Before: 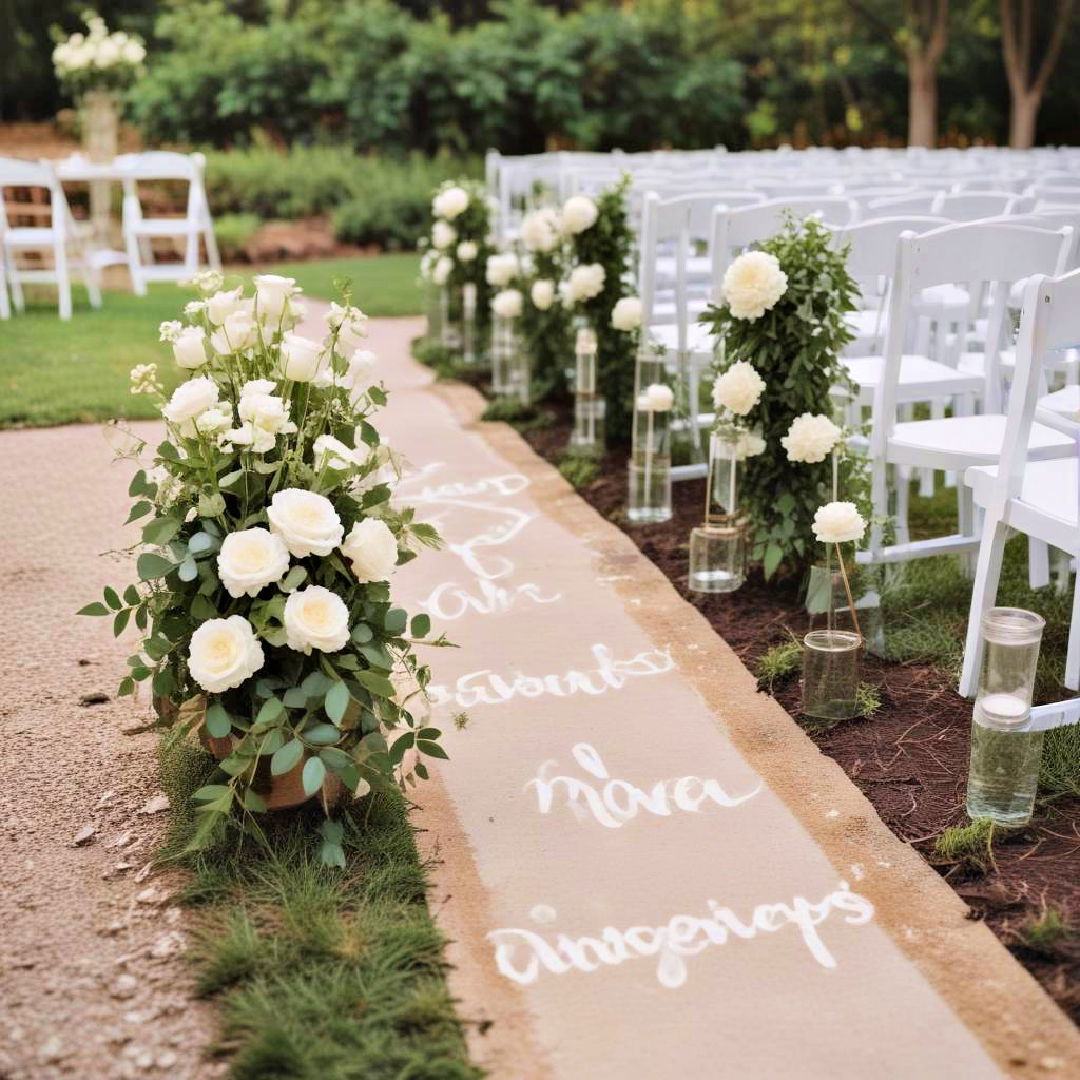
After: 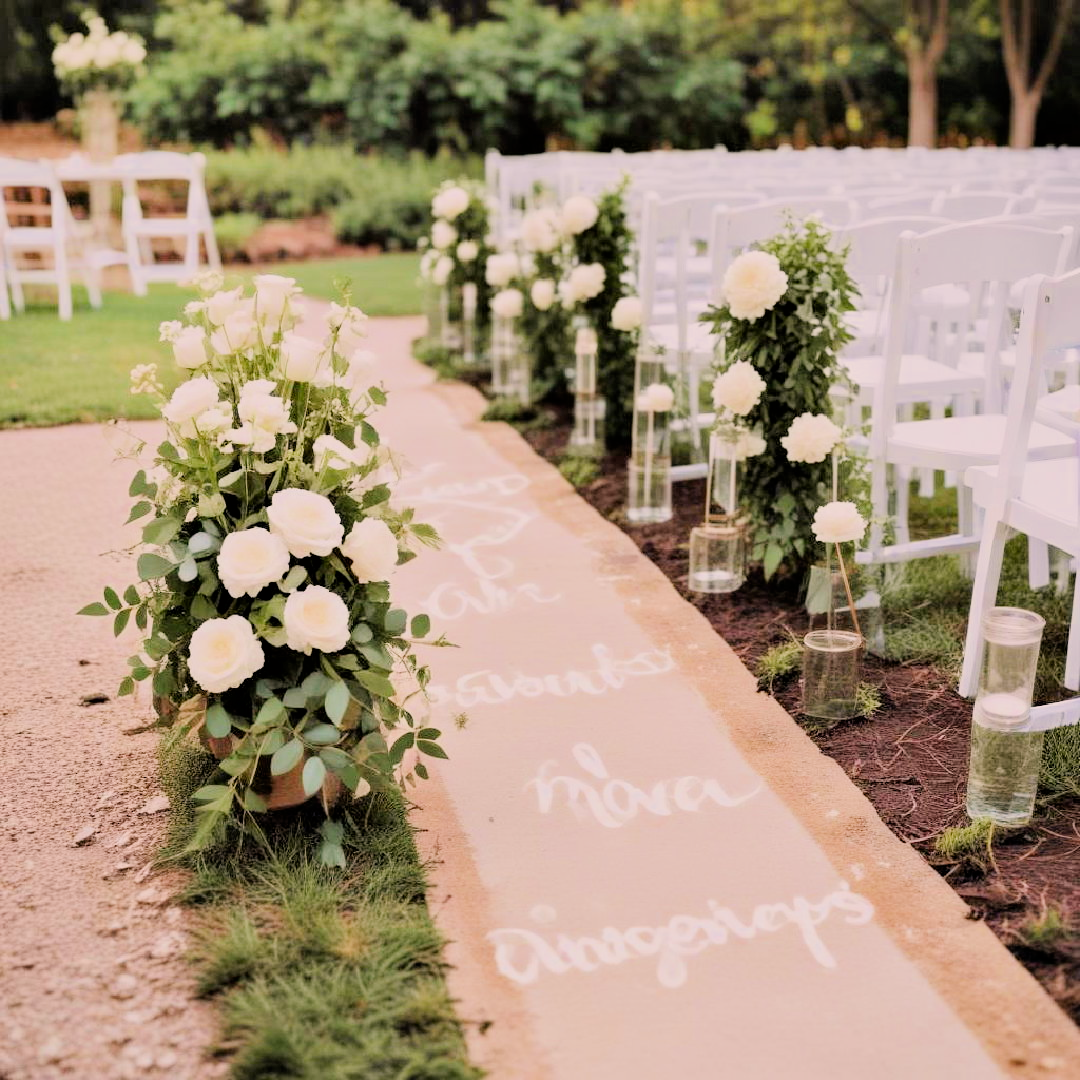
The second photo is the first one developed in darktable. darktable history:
color correction: highlights a* 7.45, highlights b* 4.32
exposure: black level correction 0.001, exposure 0.674 EV, compensate highlight preservation false
filmic rgb: black relative exposure -6.98 EV, white relative exposure 5.65 EV, hardness 2.85
